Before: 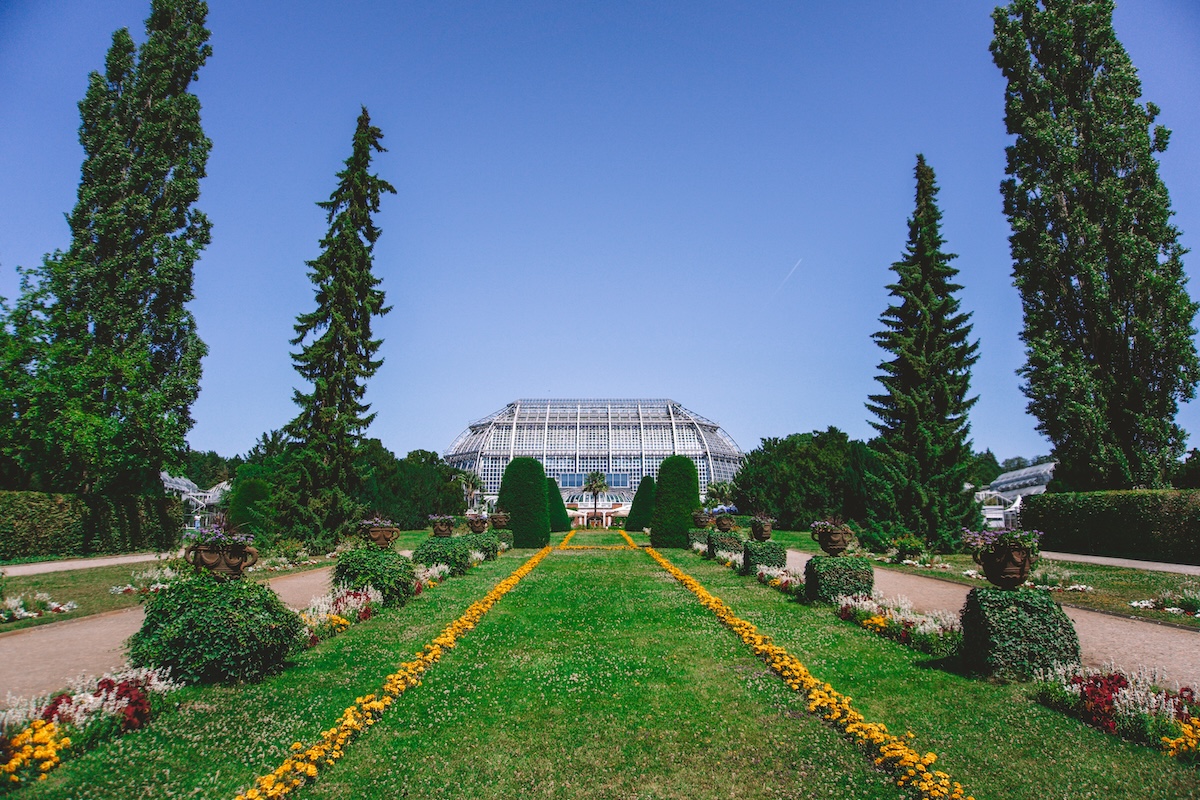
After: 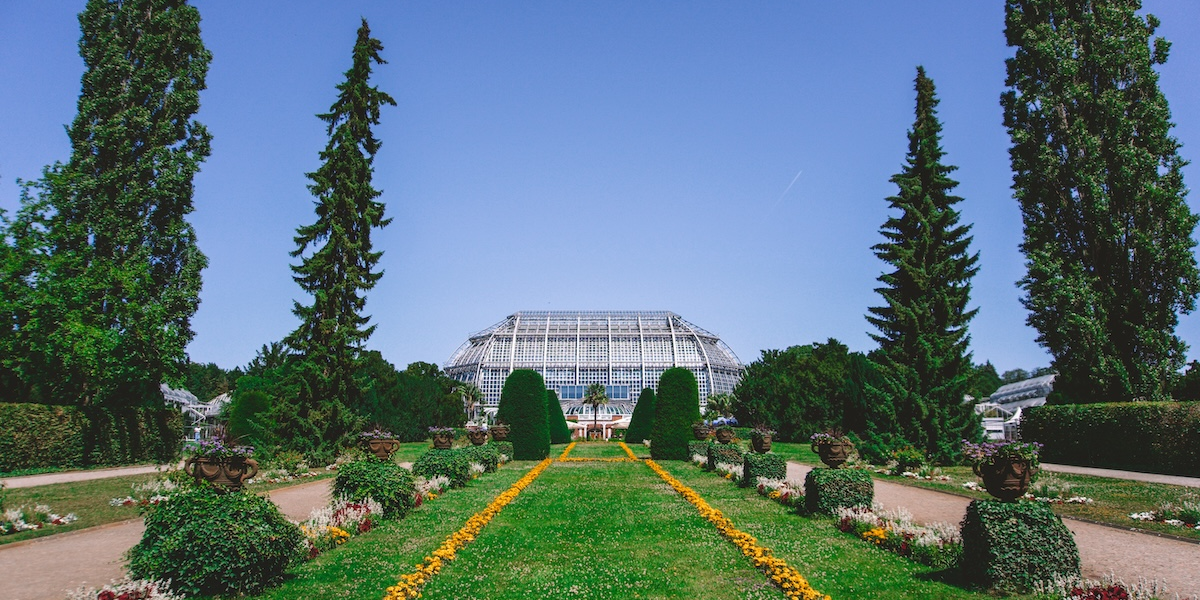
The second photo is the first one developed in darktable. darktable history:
crop: top 11.038%, bottom 13.962%
white balance: red 1, blue 1
